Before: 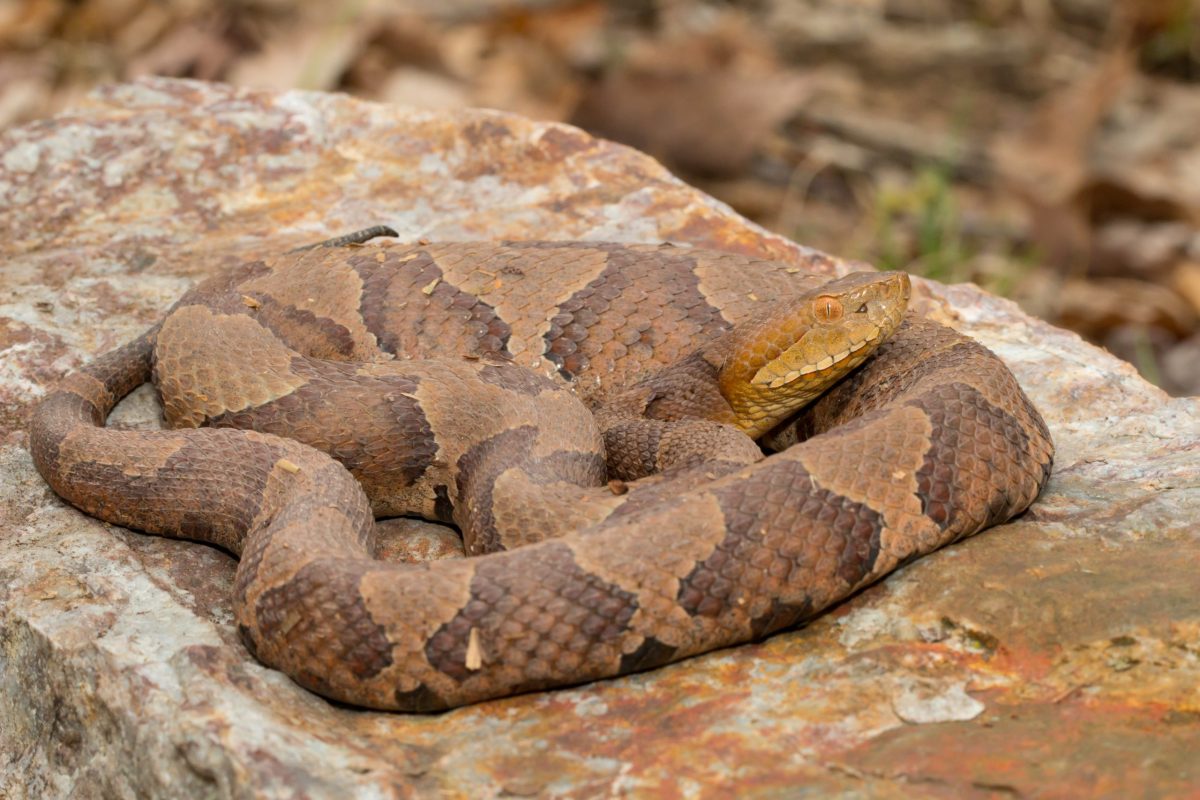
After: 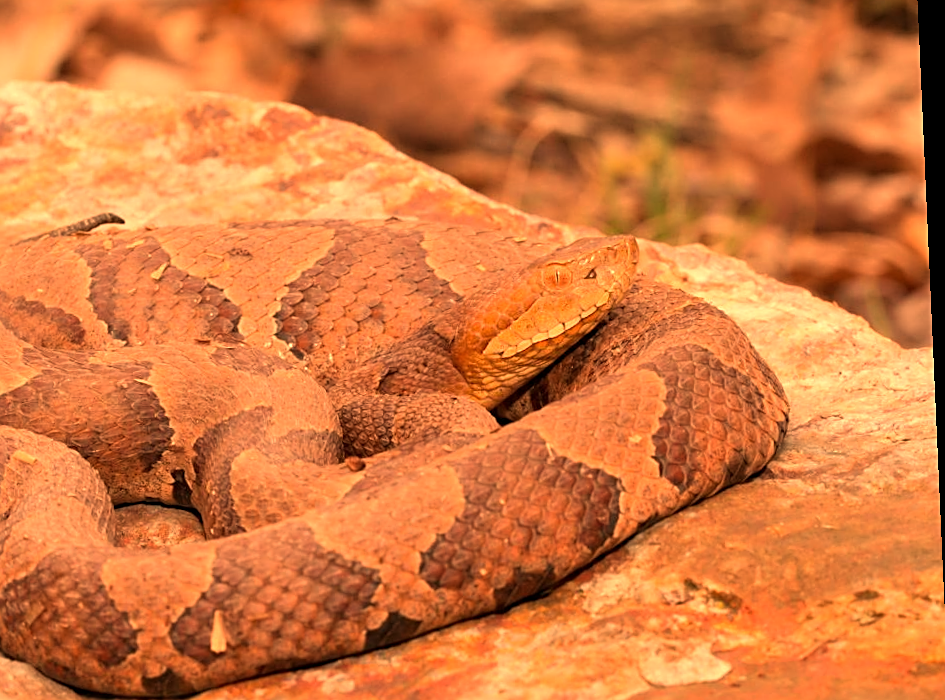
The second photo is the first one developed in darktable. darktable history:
crop: left 23.095%, top 5.827%, bottom 11.854%
rotate and perspective: rotation -2.56°, automatic cropping off
sharpen: on, module defaults
white balance: red 1.467, blue 0.684
